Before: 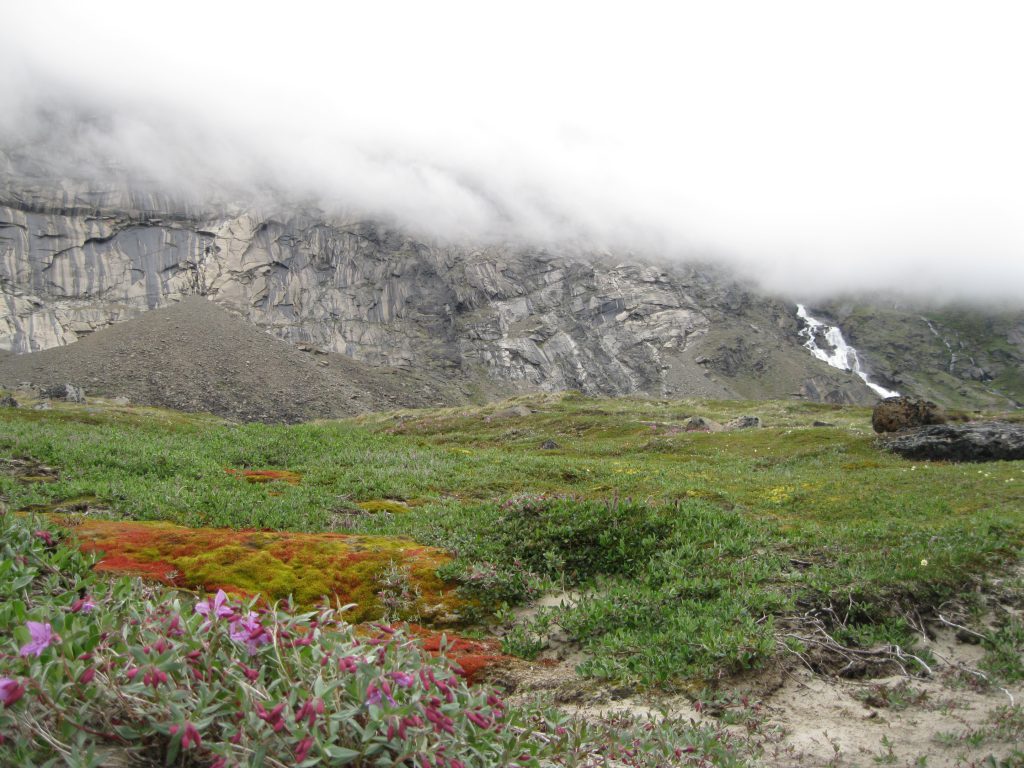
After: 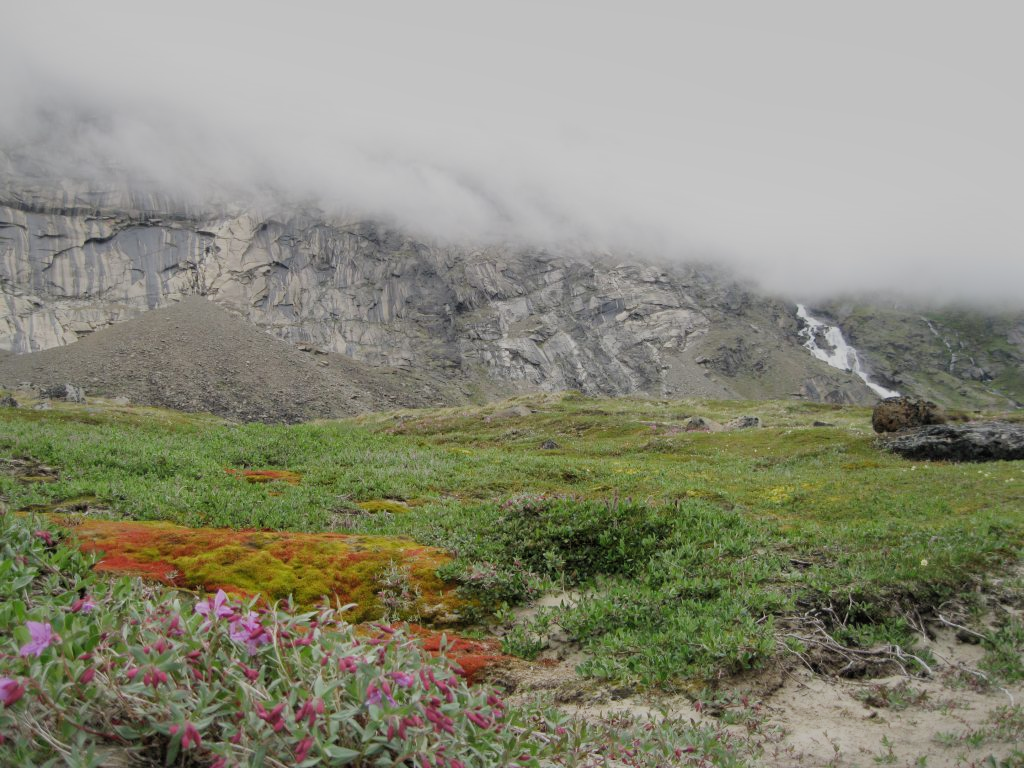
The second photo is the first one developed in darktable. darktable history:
filmic rgb: black relative exposure -7.65 EV, white relative exposure 4.56 EV, hardness 3.61
shadows and highlights: on, module defaults
